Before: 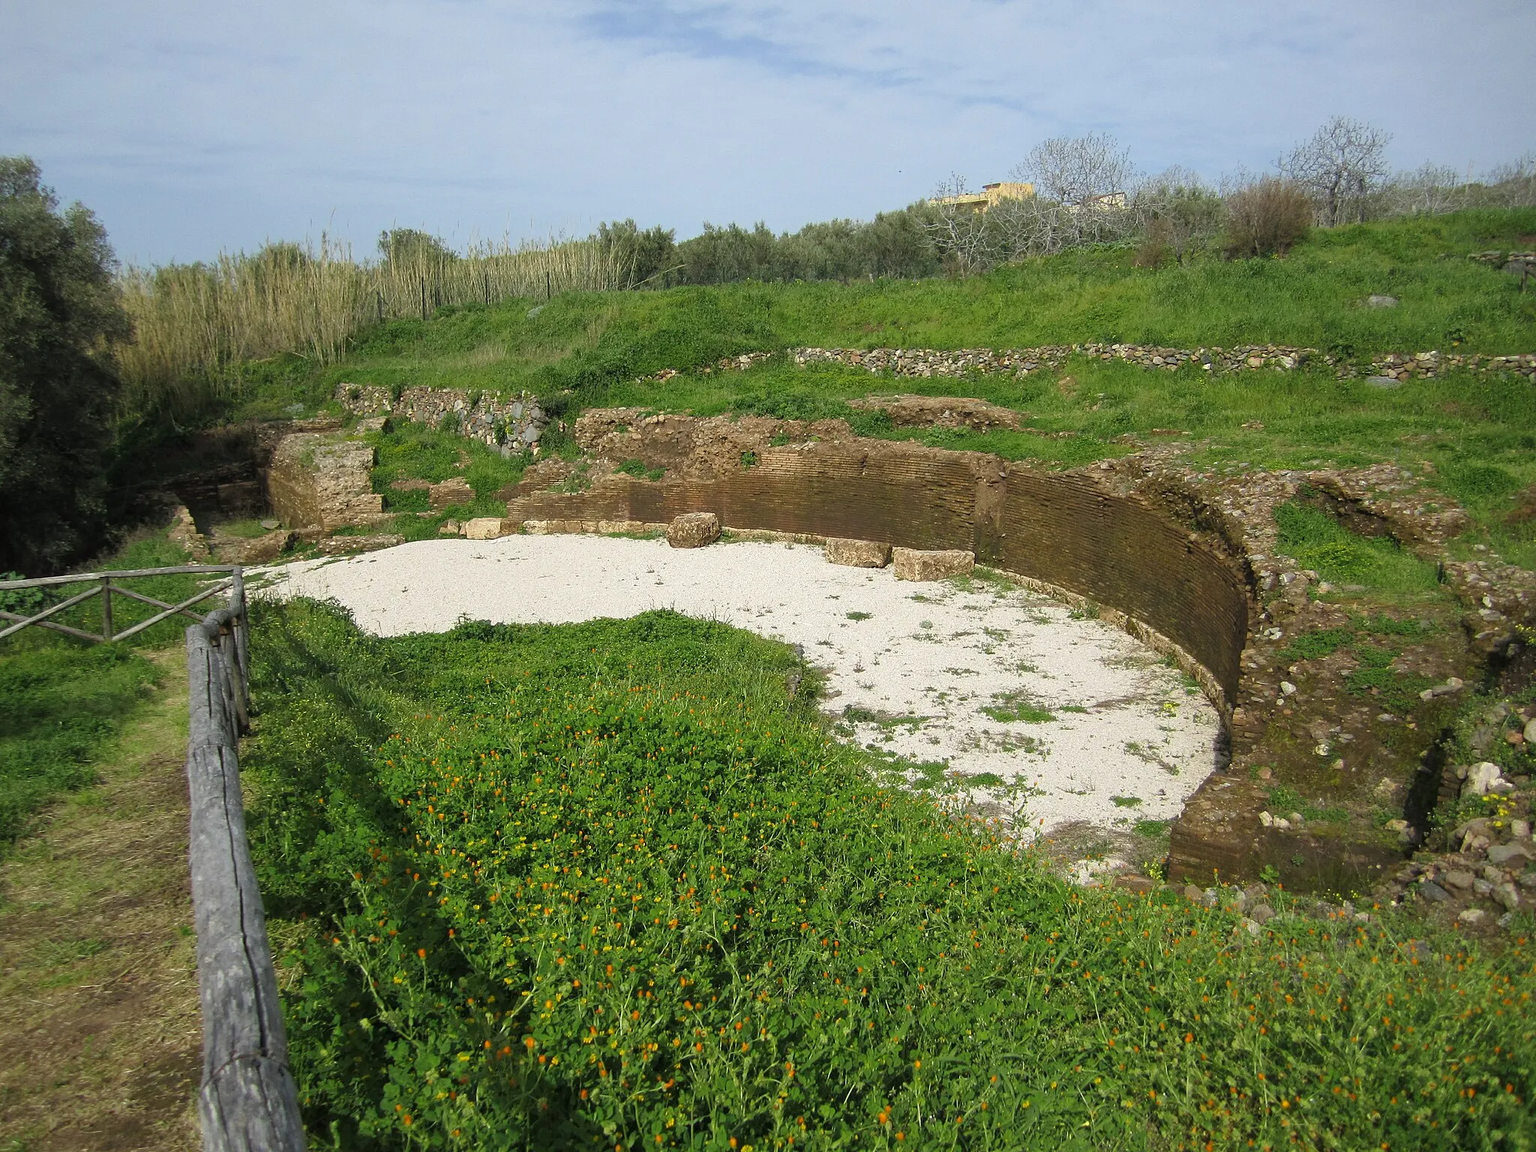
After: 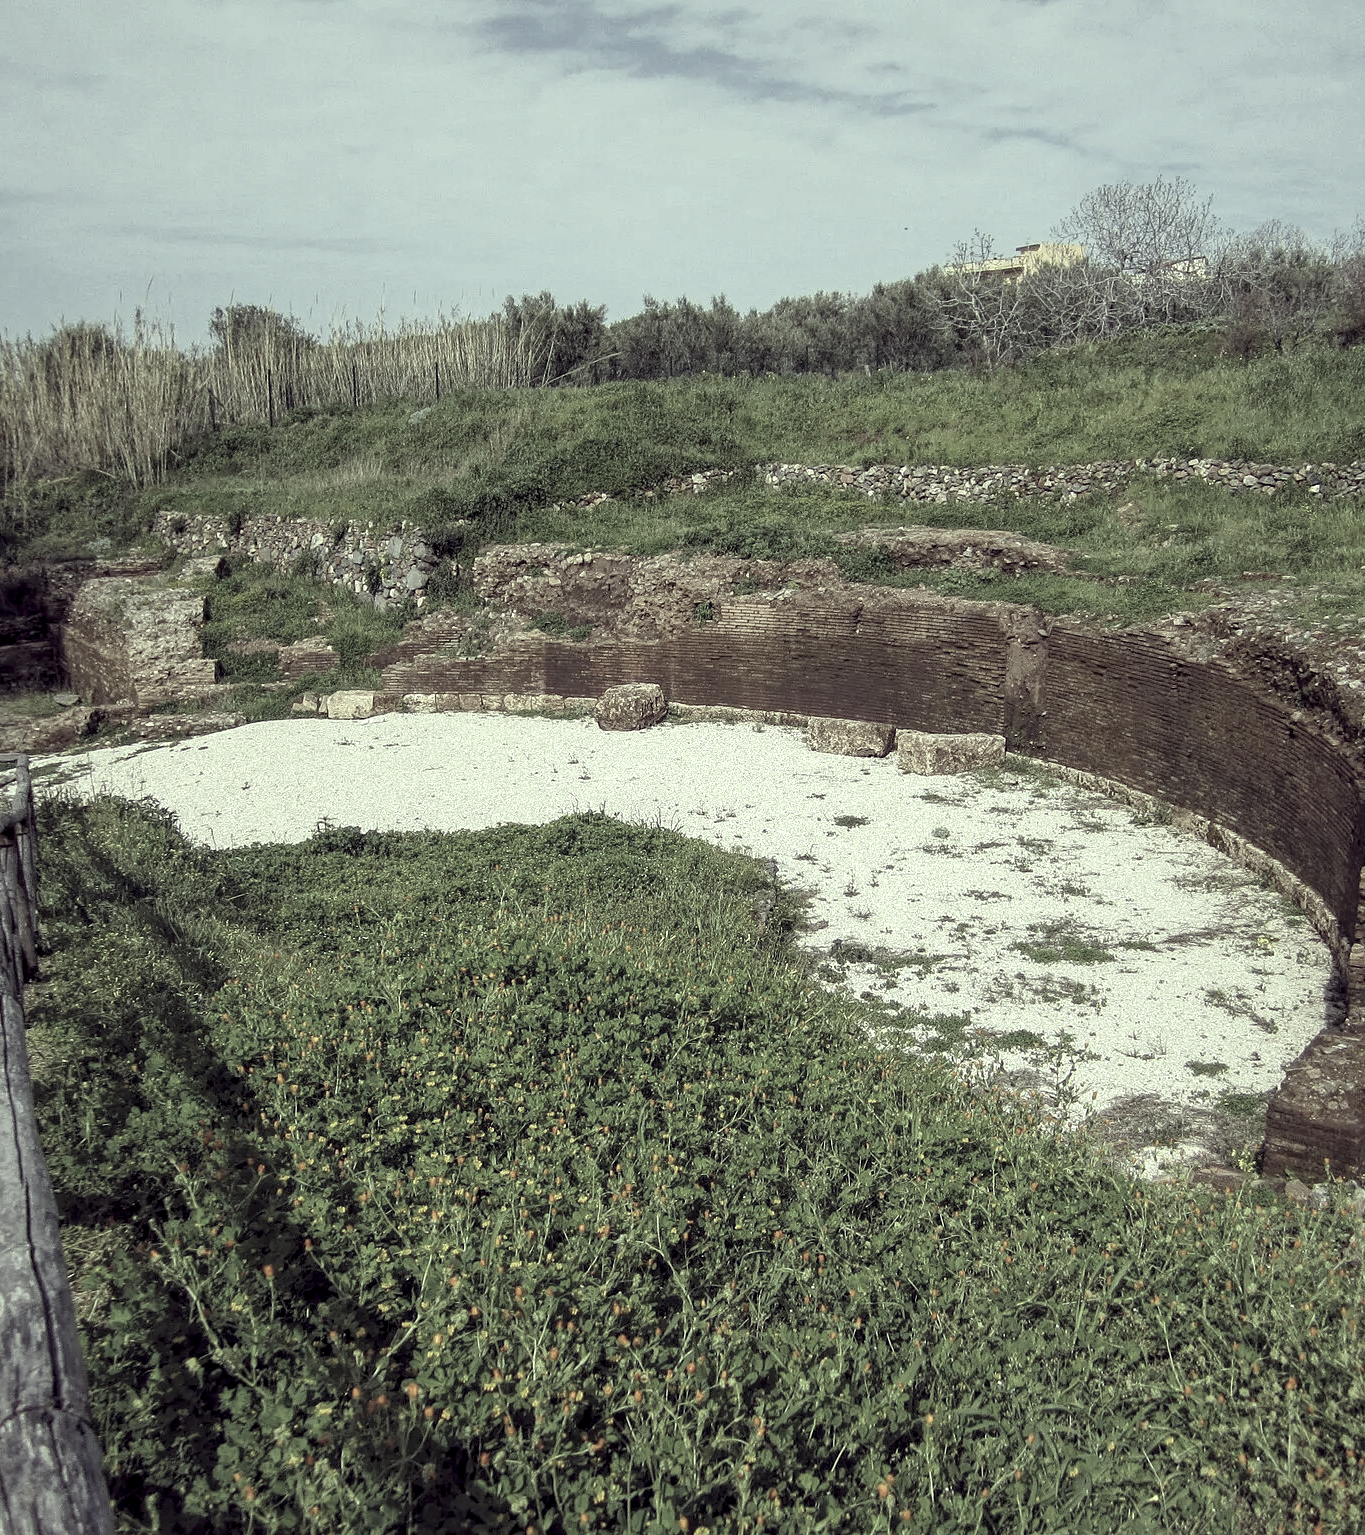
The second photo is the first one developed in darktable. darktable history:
crop and rotate: left 14.399%, right 18.938%
local contrast: highlights 105%, shadows 101%, detail 200%, midtone range 0.2
color correction: highlights a* -20.49, highlights b* 21.01, shadows a* 19.27, shadows b* -20.91, saturation 0.394
